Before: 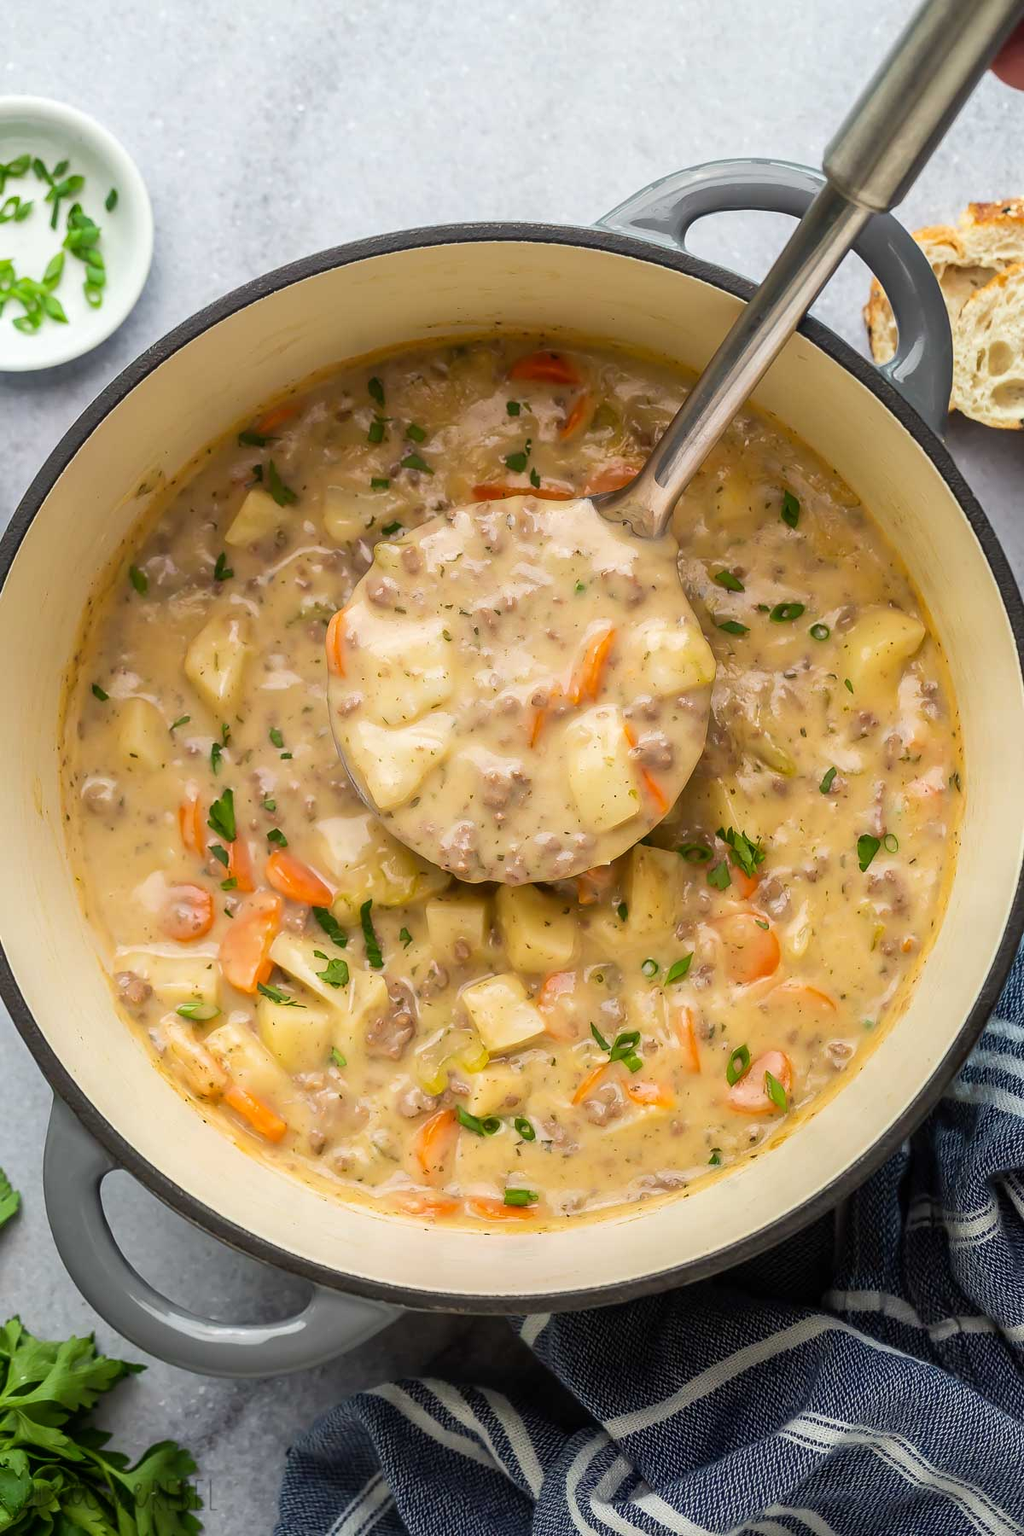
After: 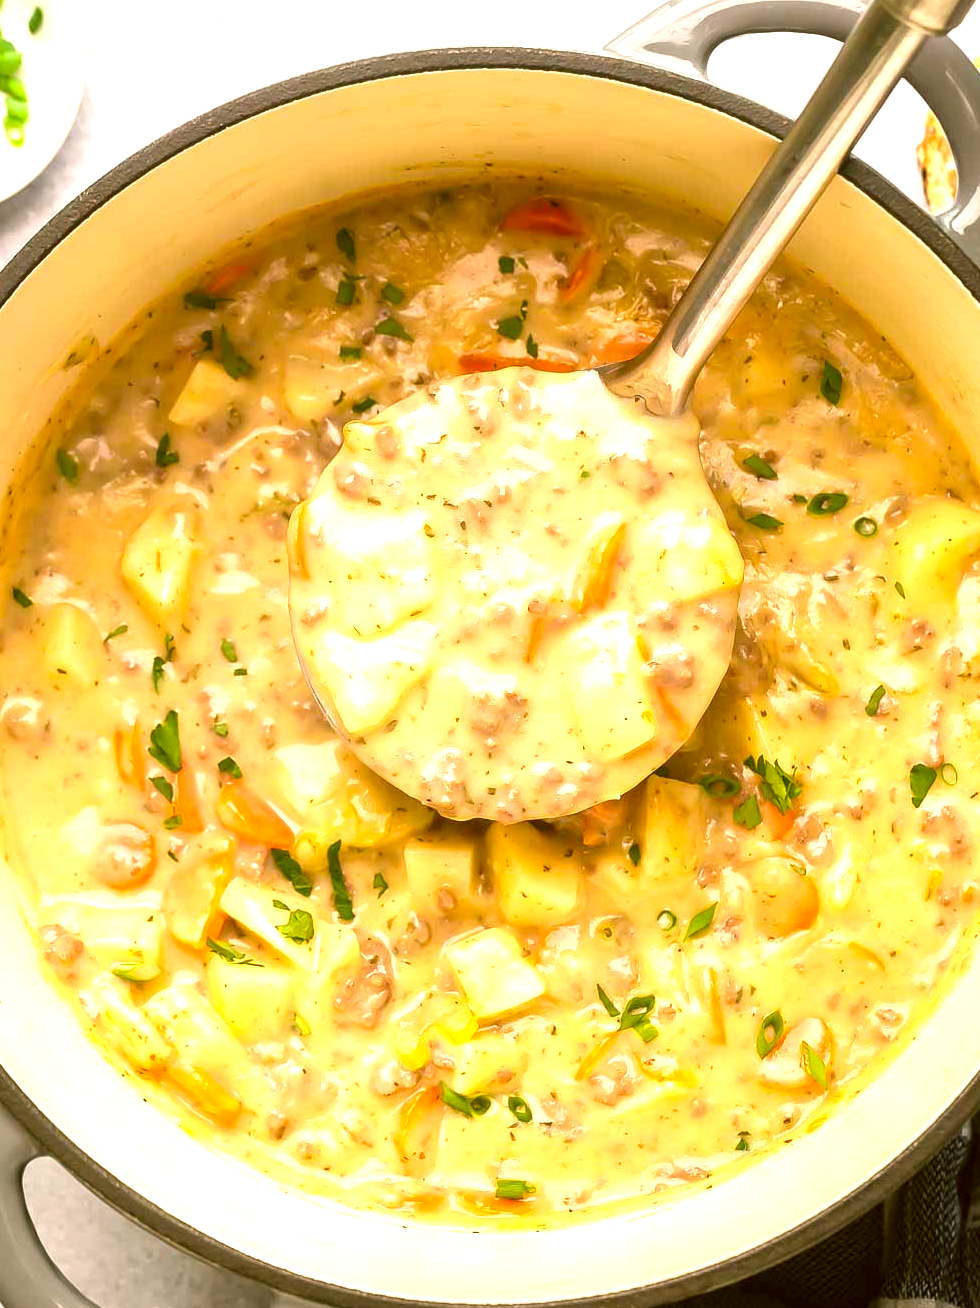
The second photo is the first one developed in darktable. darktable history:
exposure: black level correction 0, exposure 1.2 EV, compensate highlight preservation false
color balance rgb: perceptual saturation grading › global saturation 0.817%
crop: left 7.94%, top 11.926%, right 10.312%, bottom 15.388%
color correction: highlights a* 8.67, highlights b* 15.08, shadows a* -0.462, shadows b* 26.99
